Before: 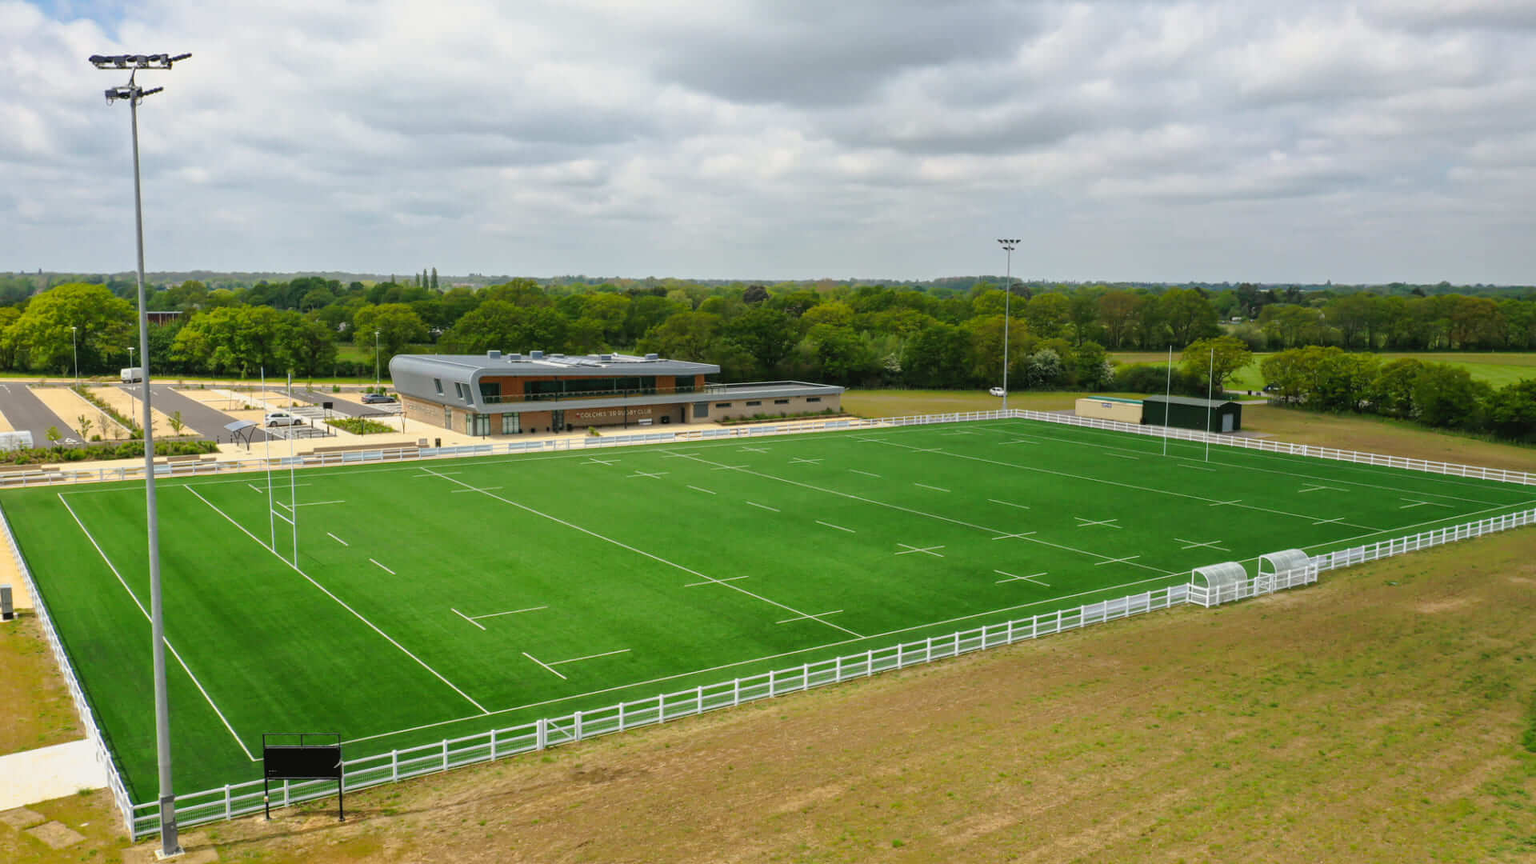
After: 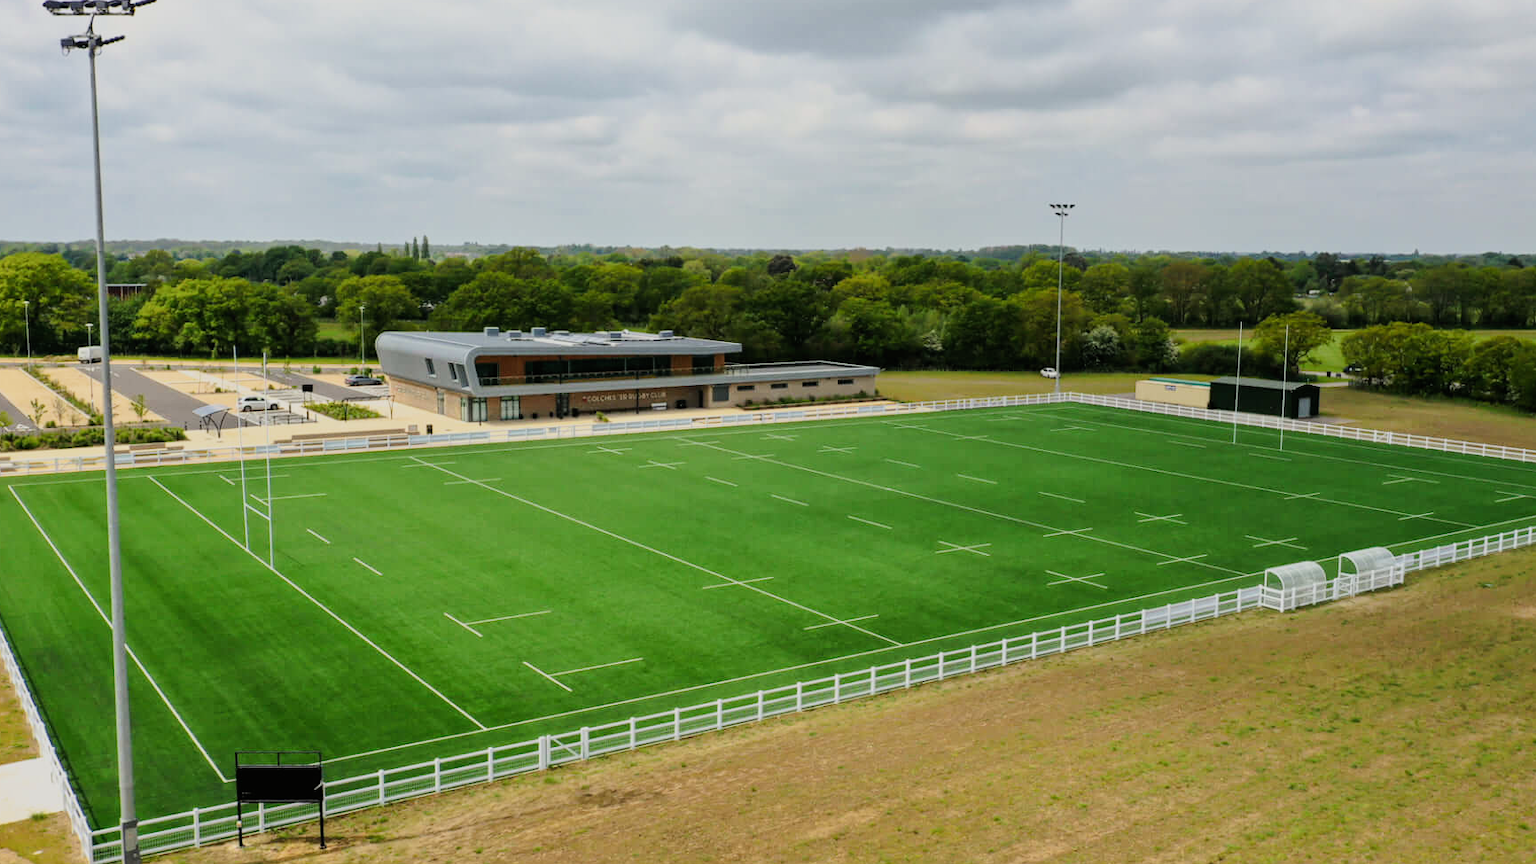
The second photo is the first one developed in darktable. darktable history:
filmic rgb: black relative exposure -7.5 EV, white relative exposure 5 EV, hardness 3.31, contrast 1.3, contrast in shadows safe
crop: left 3.305%, top 6.436%, right 6.389%, bottom 3.258%
